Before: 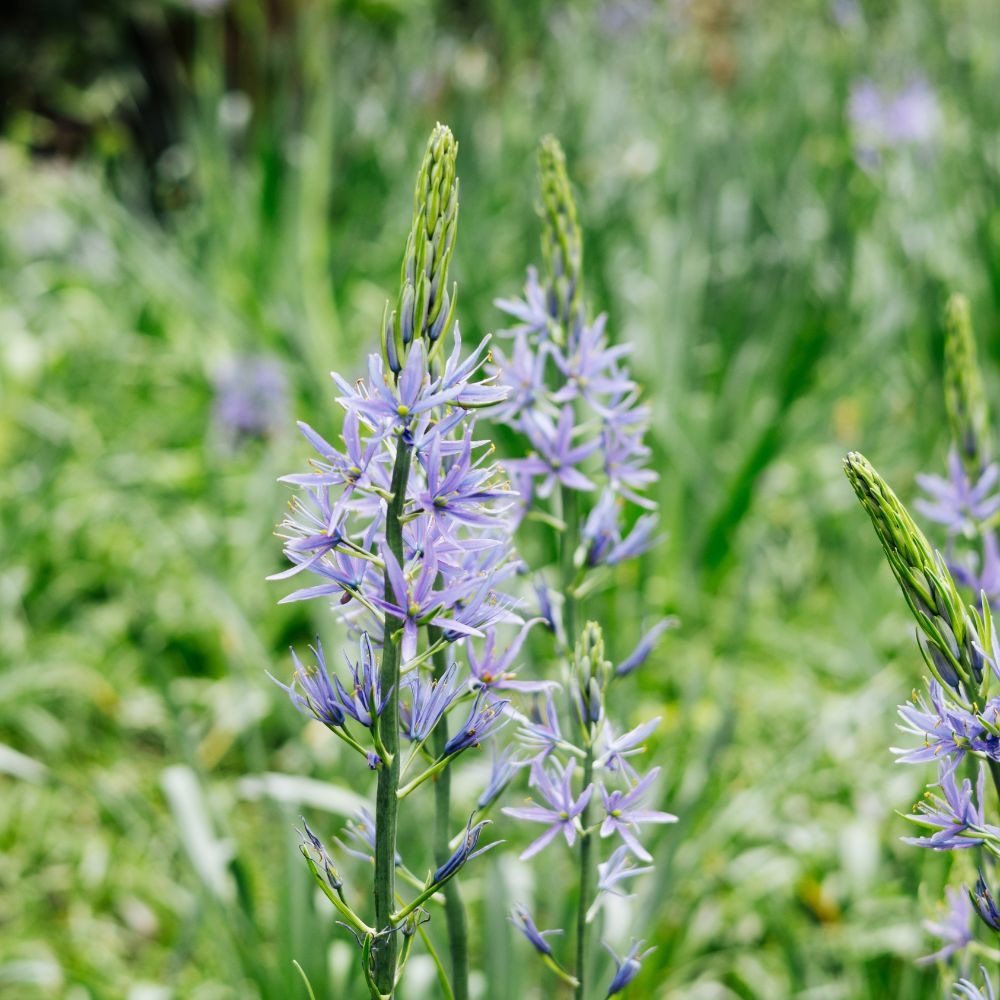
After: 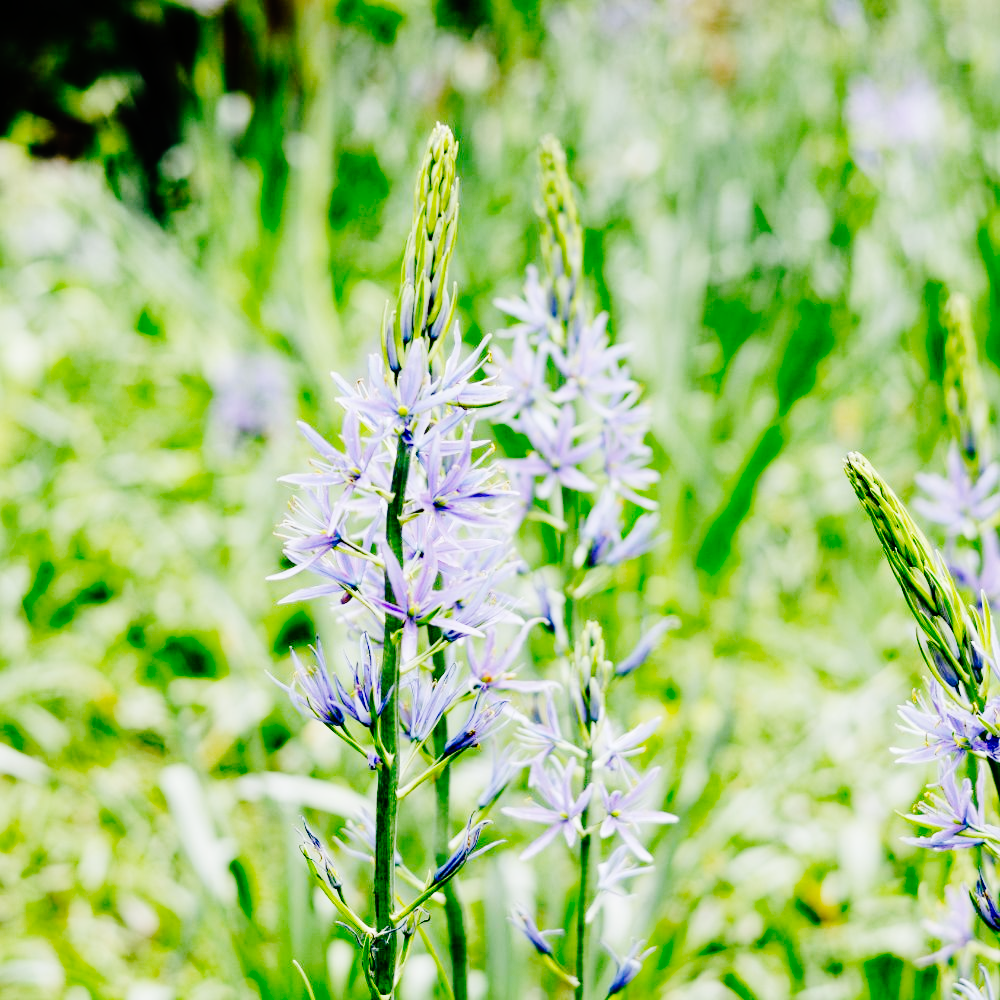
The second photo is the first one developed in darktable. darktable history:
base curve: curves: ch0 [(0, 0) (0.036, 0.01) (0.123, 0.254) (0.258, 0.504) (0.507, 0.748) (1, 1)], preserve colors none
